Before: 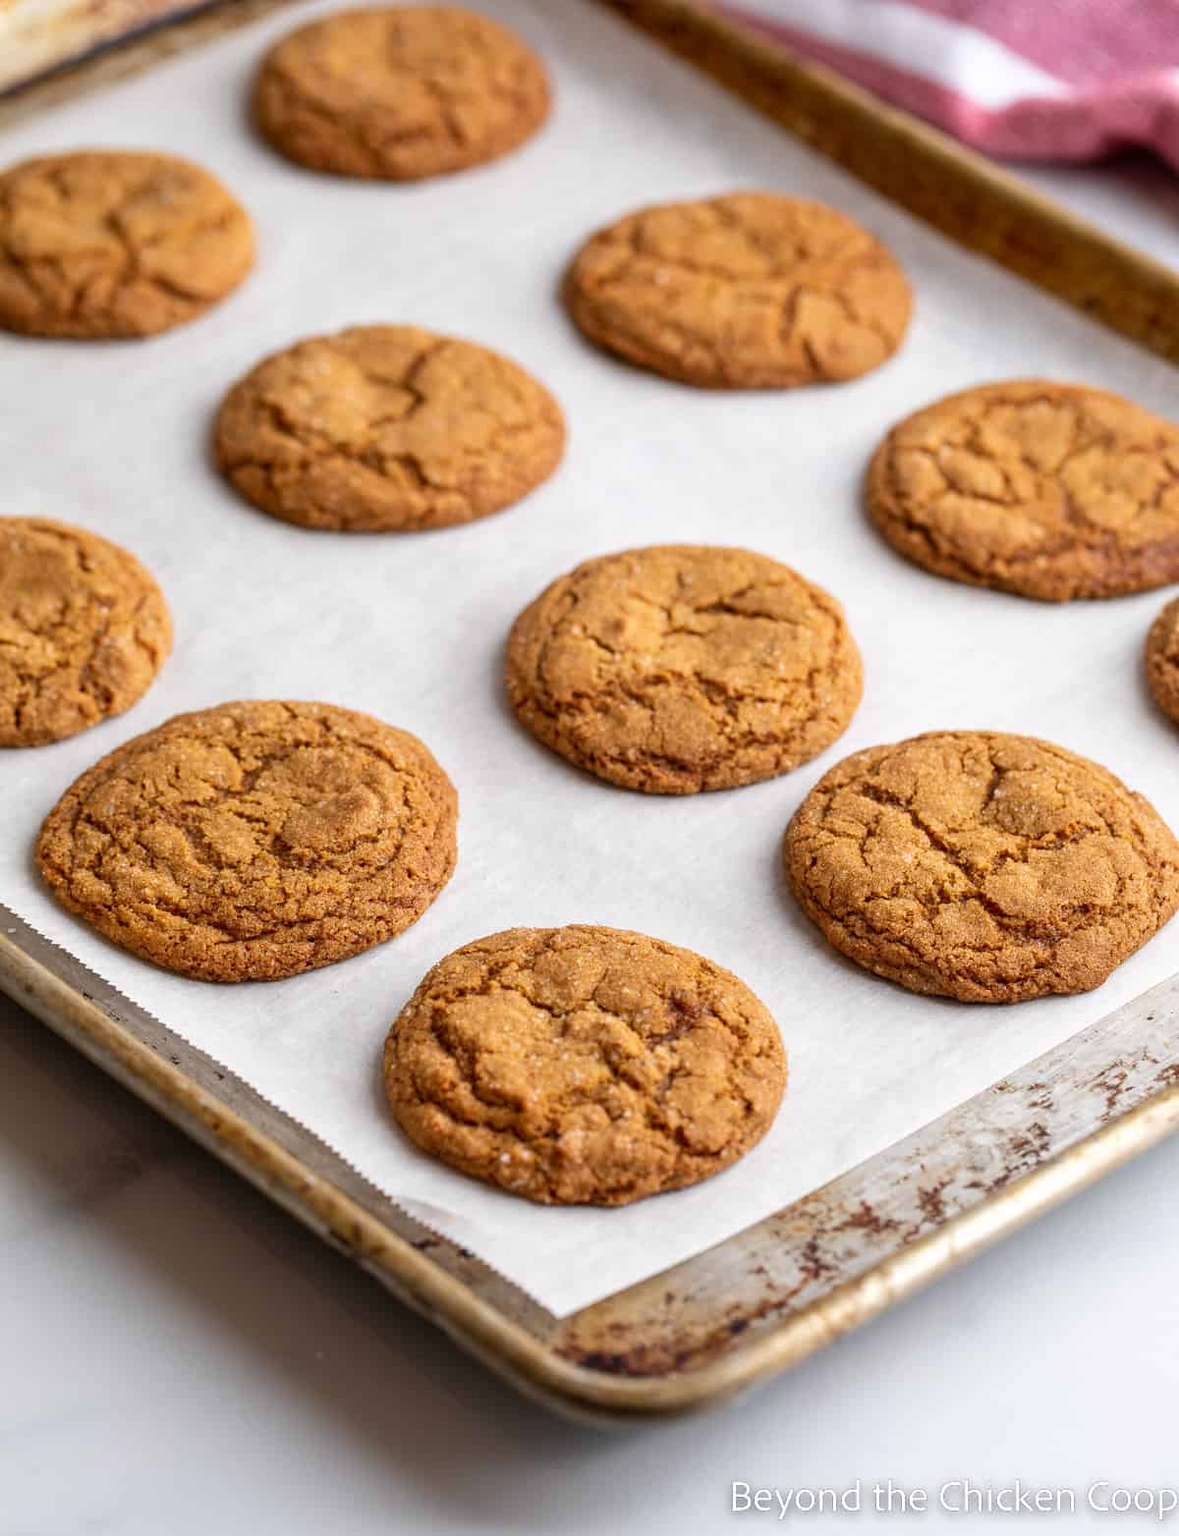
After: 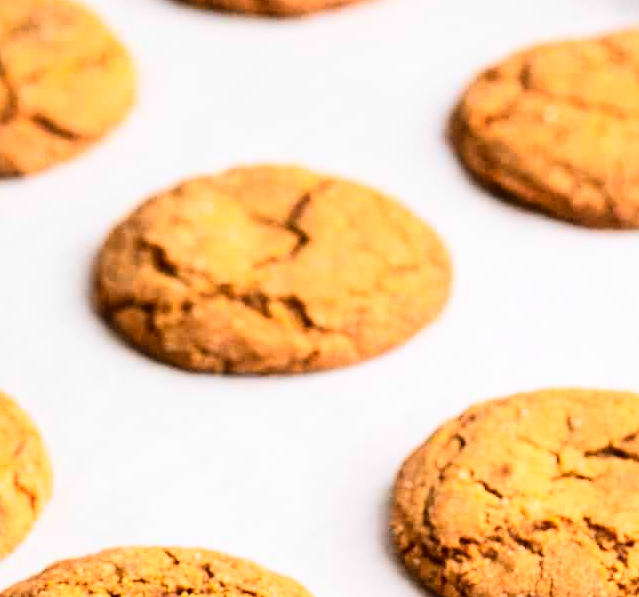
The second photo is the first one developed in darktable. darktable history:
tone equalizer: smoothing diameter 24.87%, edges refinement/feathering 9.21, preserve details guided filter
contrast brightness saturation: contrast 0.196, brightness 0.162, saturation 0.22
base curve: curves: ch0 [(0, 0) (0.036, 0.025) (0.121, 0.166) (0.206, 0.329) (0.605, 0.79) (1, 1)]
crop: left 10.279%, top 10.707%, right 36.464%, bottom 51.072%
